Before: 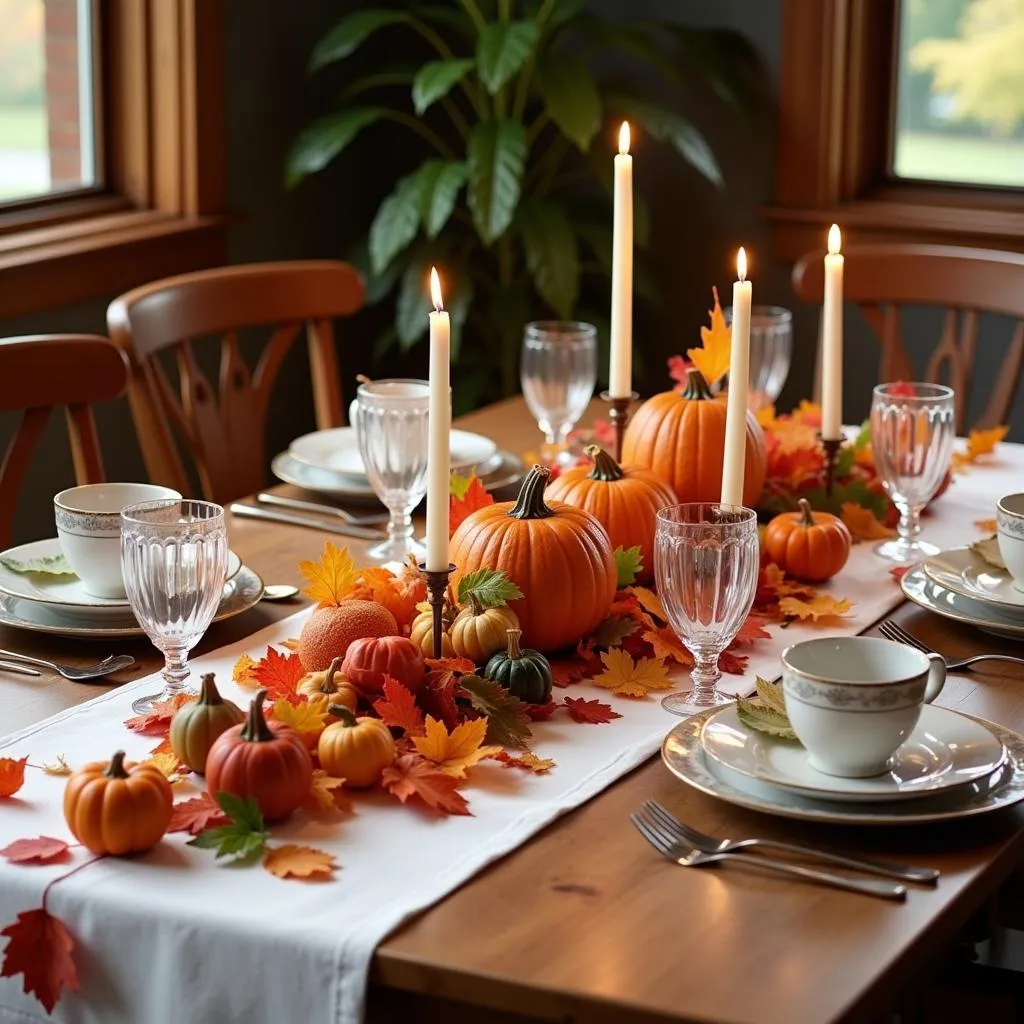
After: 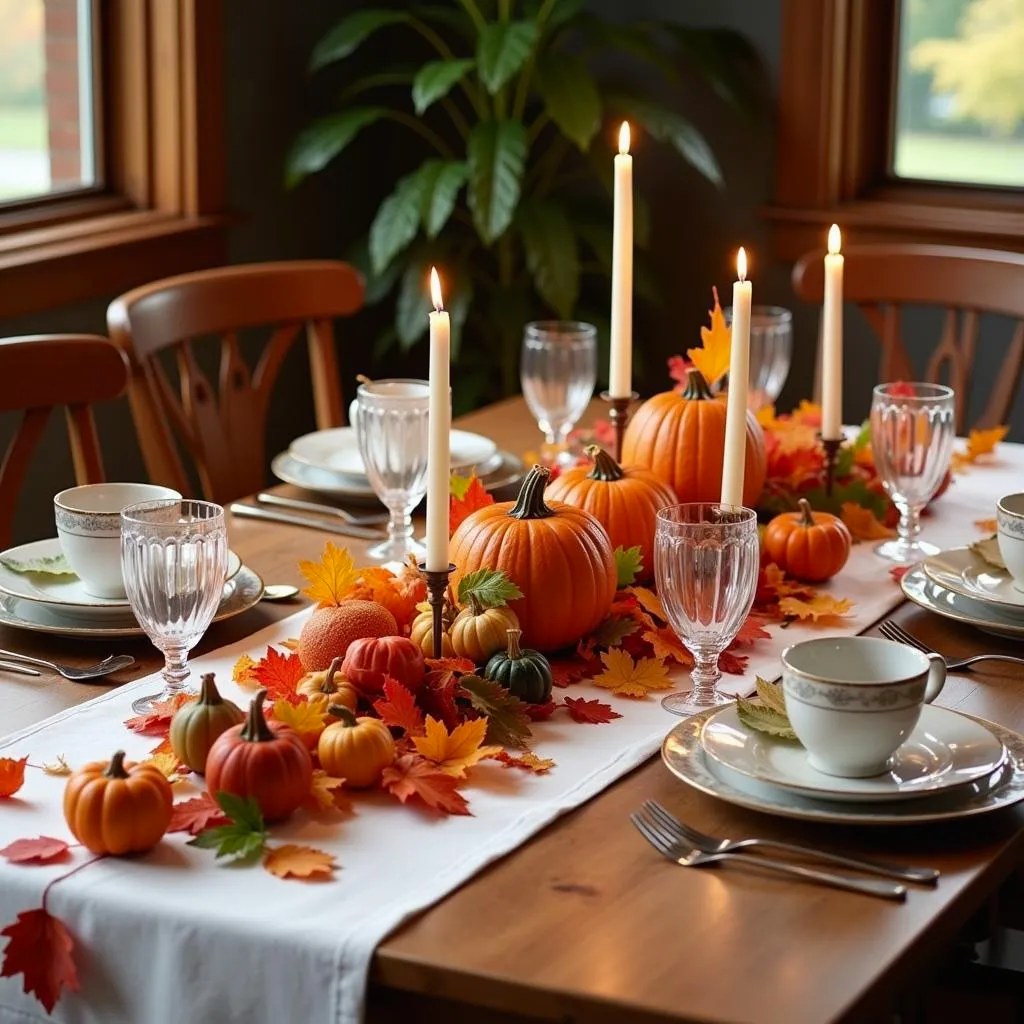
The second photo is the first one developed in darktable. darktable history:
contrast brightness saturation: contrast -0.014, brightness -0.012, saturation 0.04
